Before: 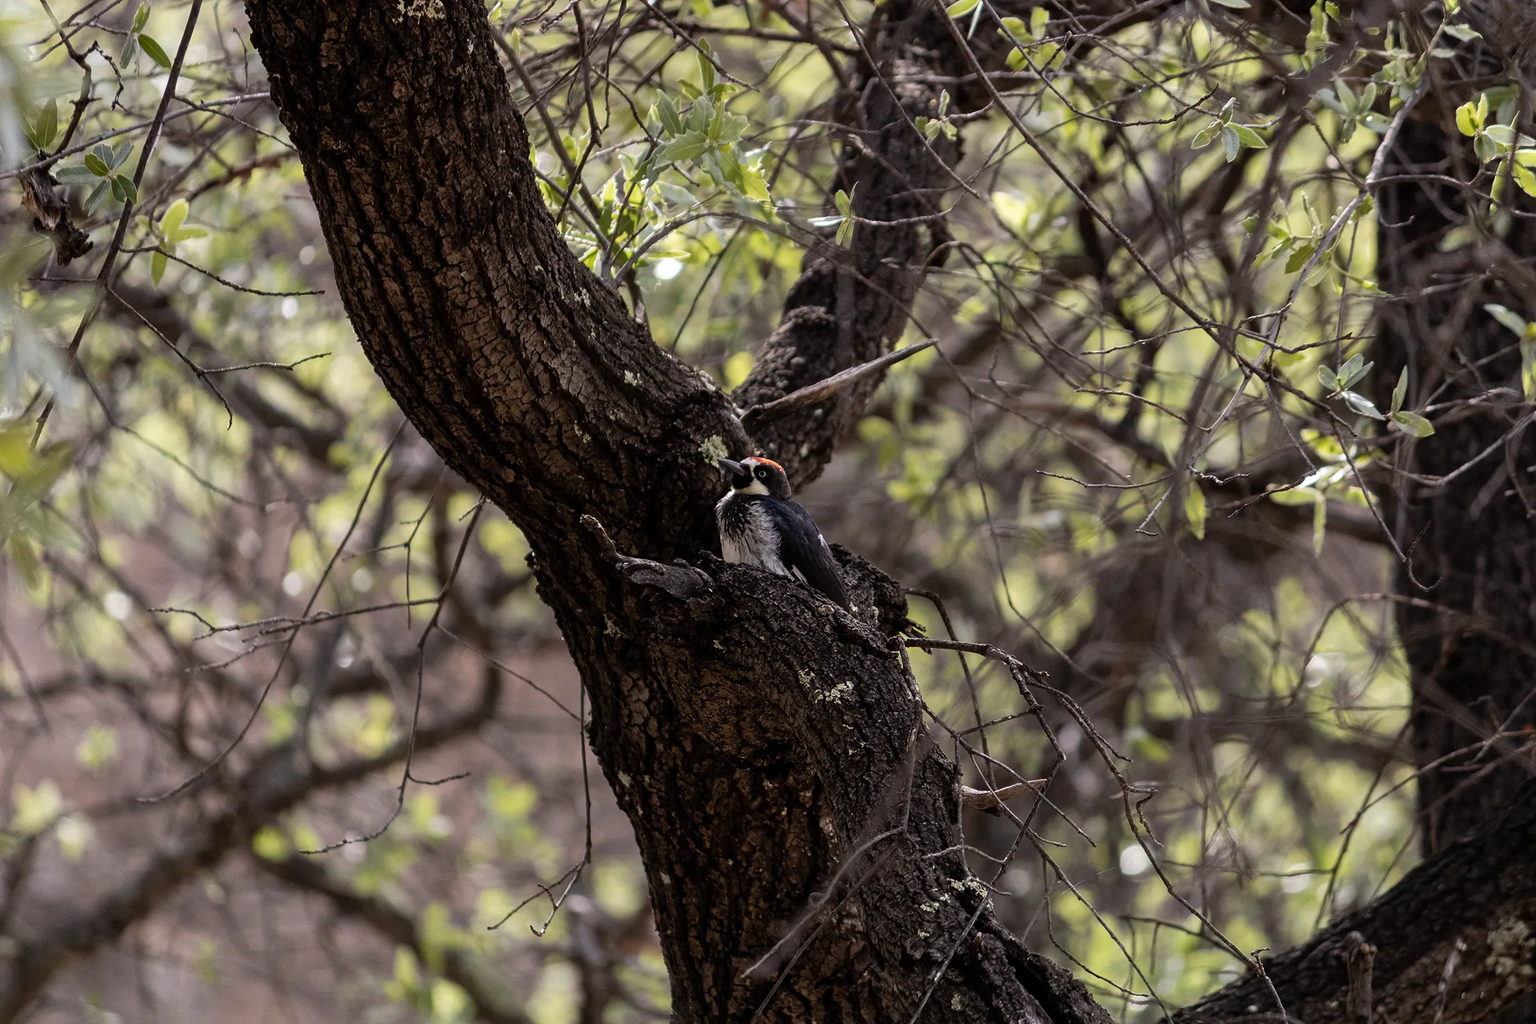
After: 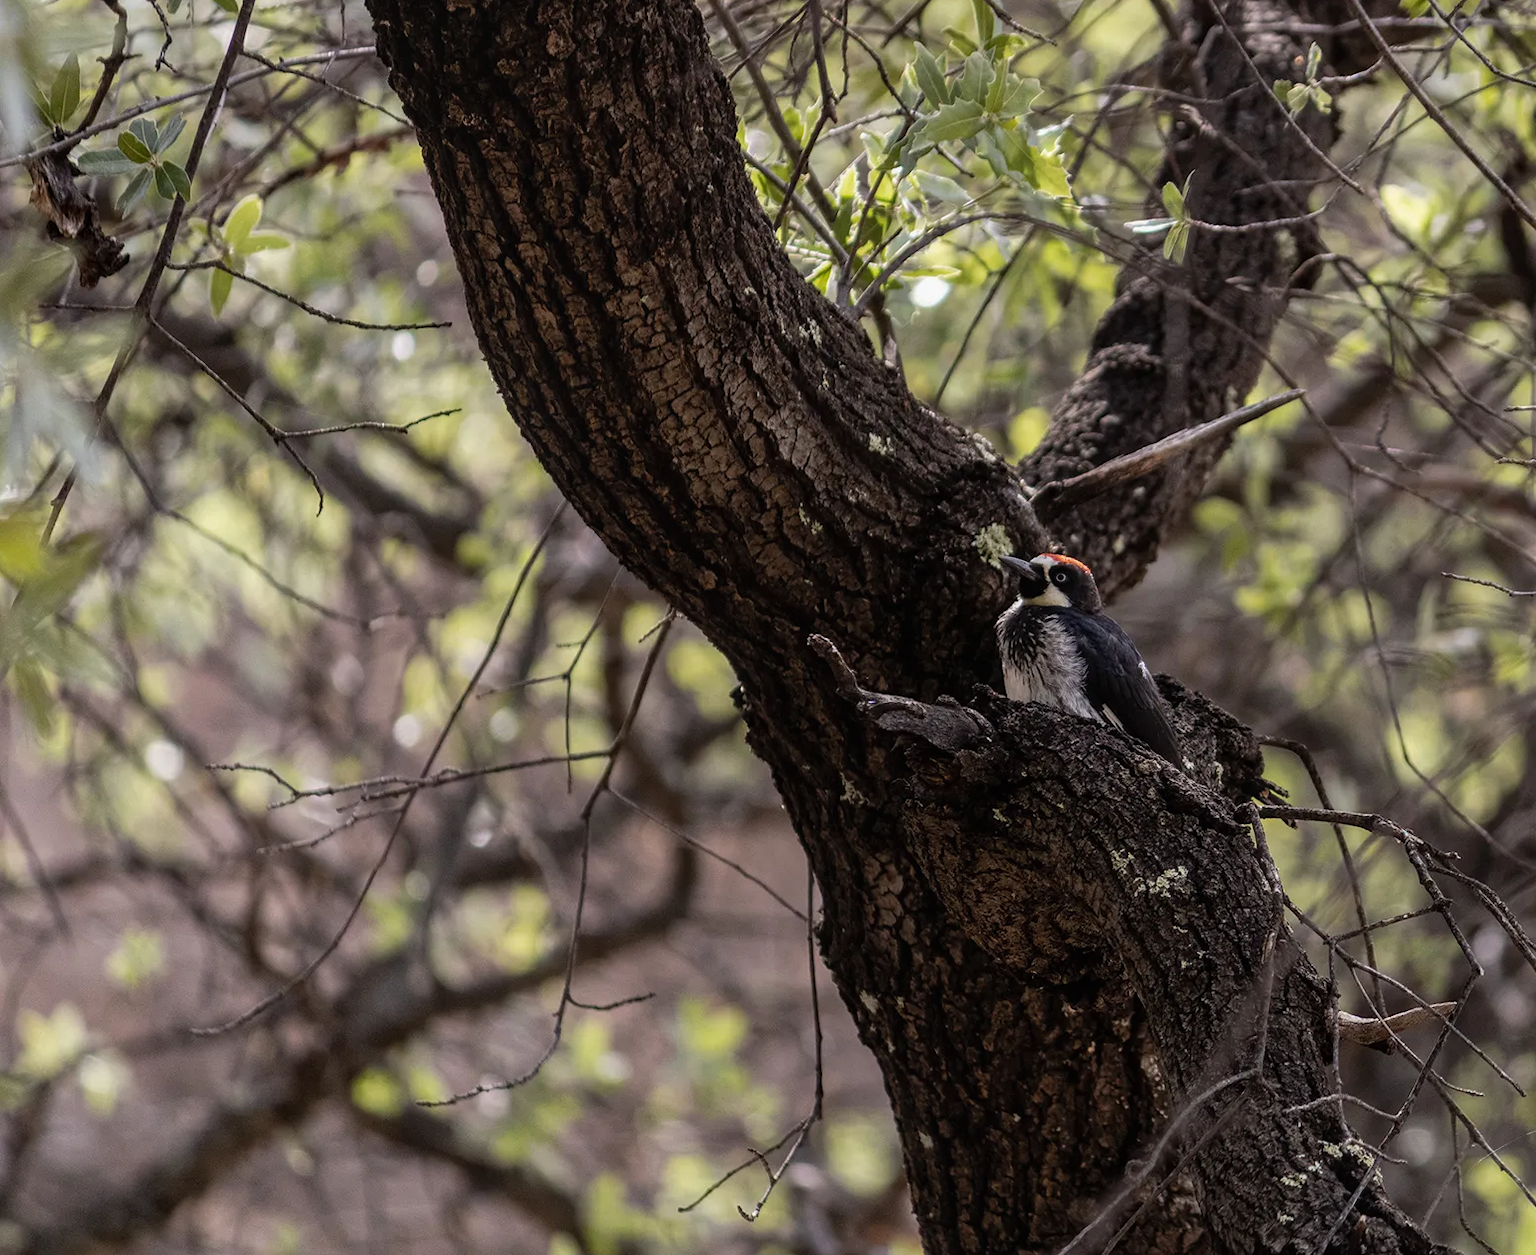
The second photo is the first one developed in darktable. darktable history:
local contrast: detail 110%
crop: top 5.803%, right 27.864%, bottom 5.804%
